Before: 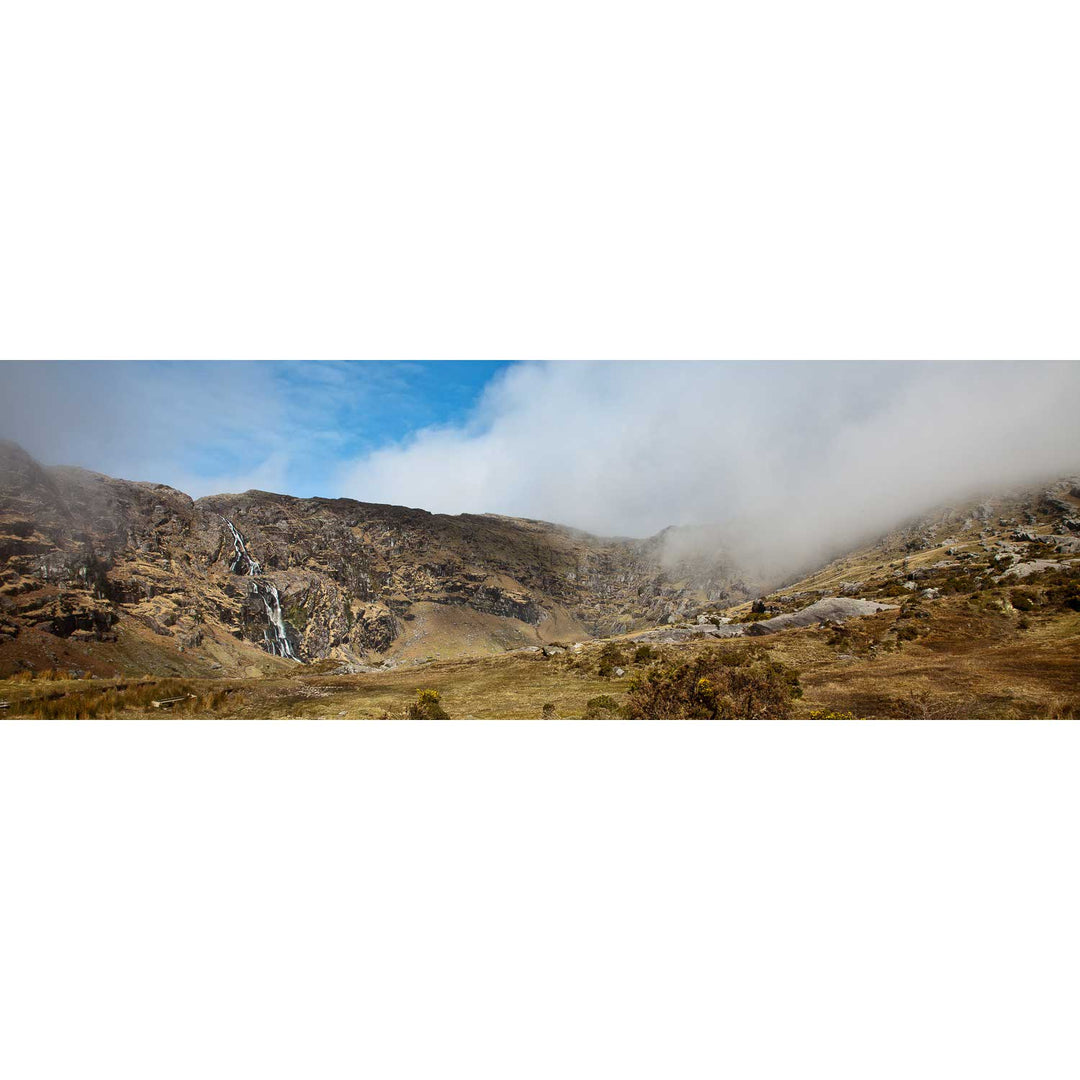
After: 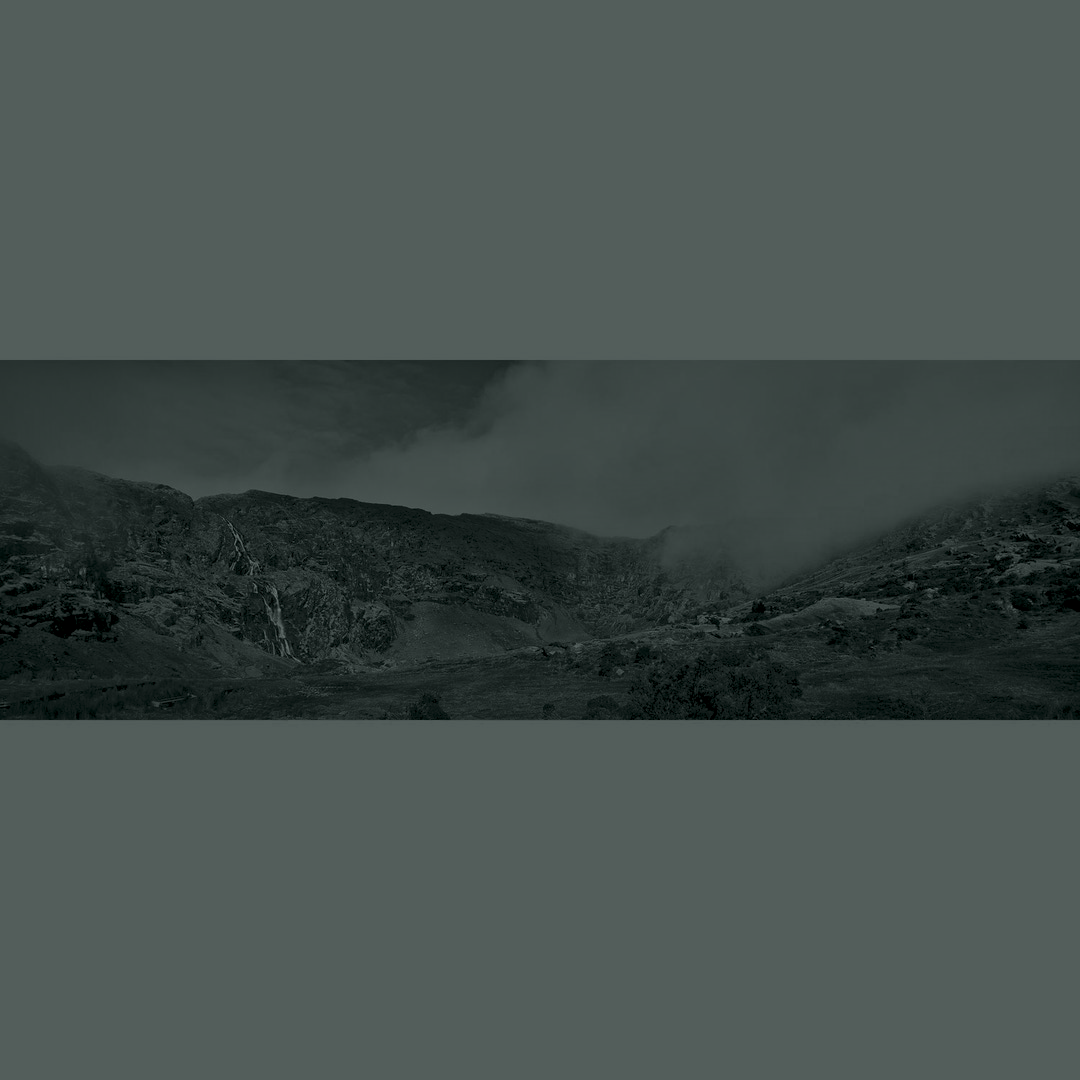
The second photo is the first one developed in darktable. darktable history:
color zones: curves: ch0 [(0, 0.48) (0.209, 0.398) (0.305, 0.332) (0.429, 0.493) (0.571, 0.5) (0.714, 0.5) (0.857, 0.5) (1, 0.48)]; ch1 [(0, 0.736) (0.143, 0.625) (0.225, 0.371) (0.429, 0.256) (0.571, 0.241) (0.714, 0.213) (0.857, 0.48) (1, 0.736)]; ch2 [(0, 0.448) (0.143, 0.498) (0.286, 0.5) (0.429, 0.5) (0.571, 0.5) (0.714, 0.5) (0.857, 0.5) (1, 0.448)]
colorize: hue 90°, saturation 19%, lightness 1.59%, version 1
tone equalizer: -8 EV 2 EV, -7 EV 2 EV, -6 EV 2 EV, -5 EV 2 EV, -4 EV 2 EV, -3 EV 1.5 EV, -2 EV 1 EV, -1 EV 0.5 EV
